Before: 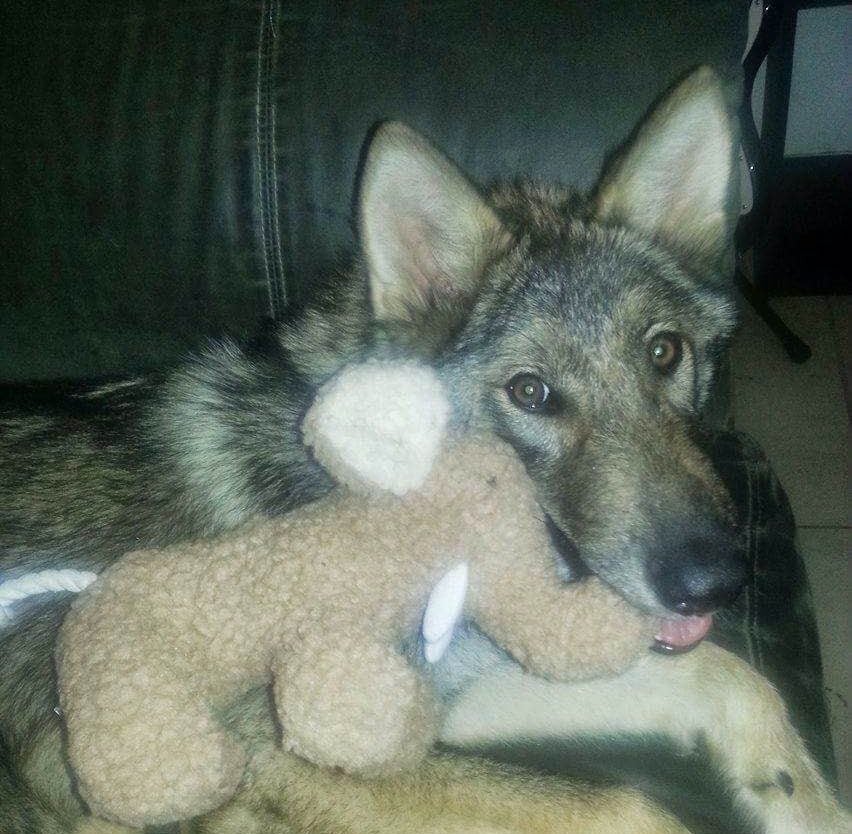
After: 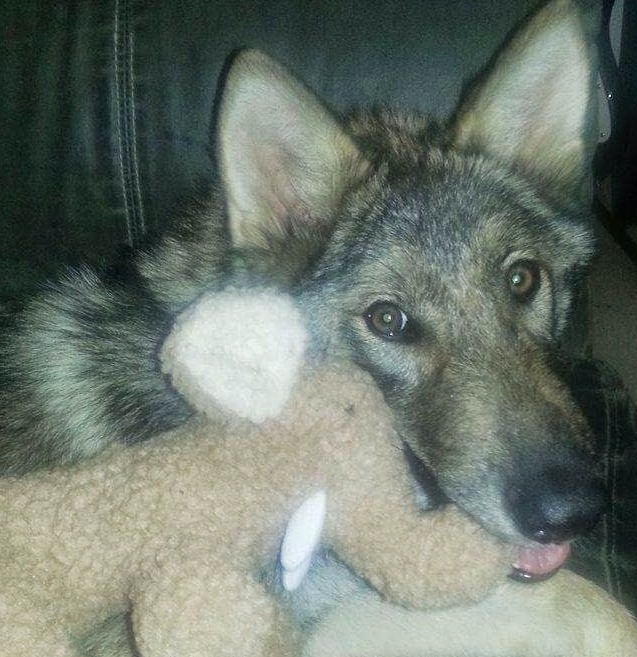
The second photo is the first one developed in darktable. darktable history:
crop: left 16.768%, top 8.653%, right 8.362%, bottom 12.485%
rotate and perspective: automatic cropping original format, crop left 0, crop top 0
